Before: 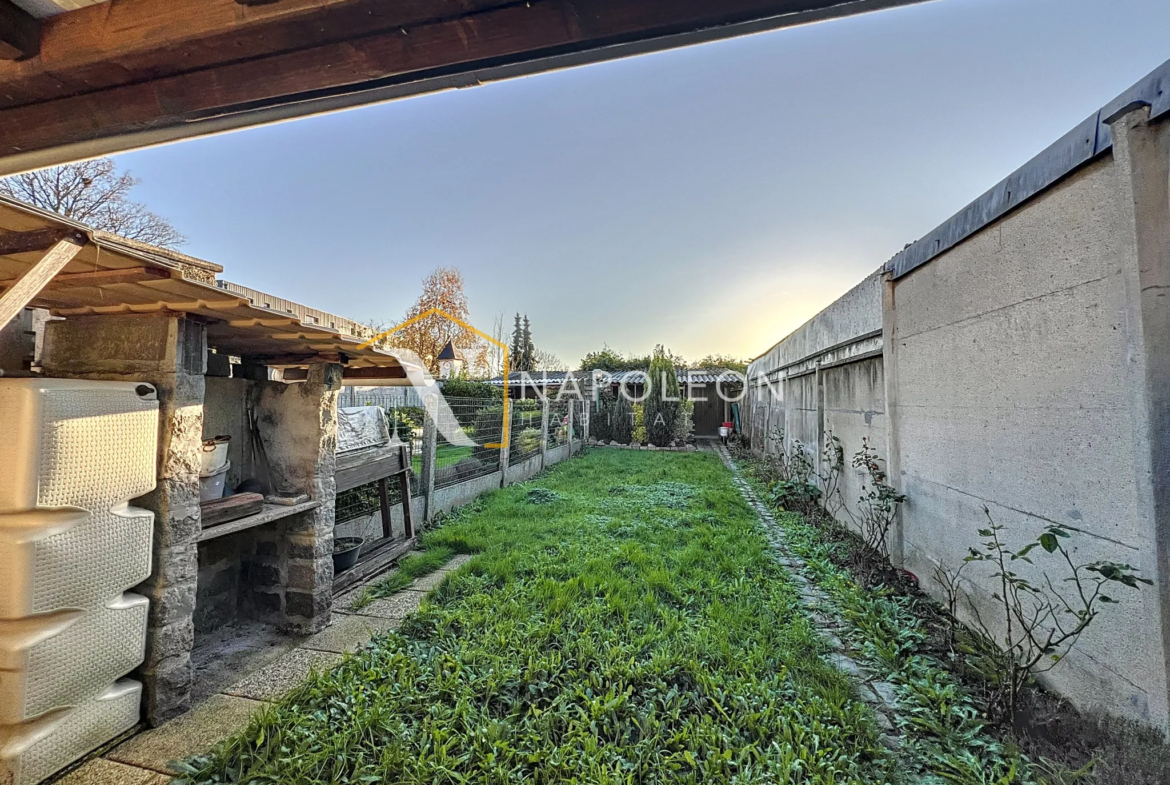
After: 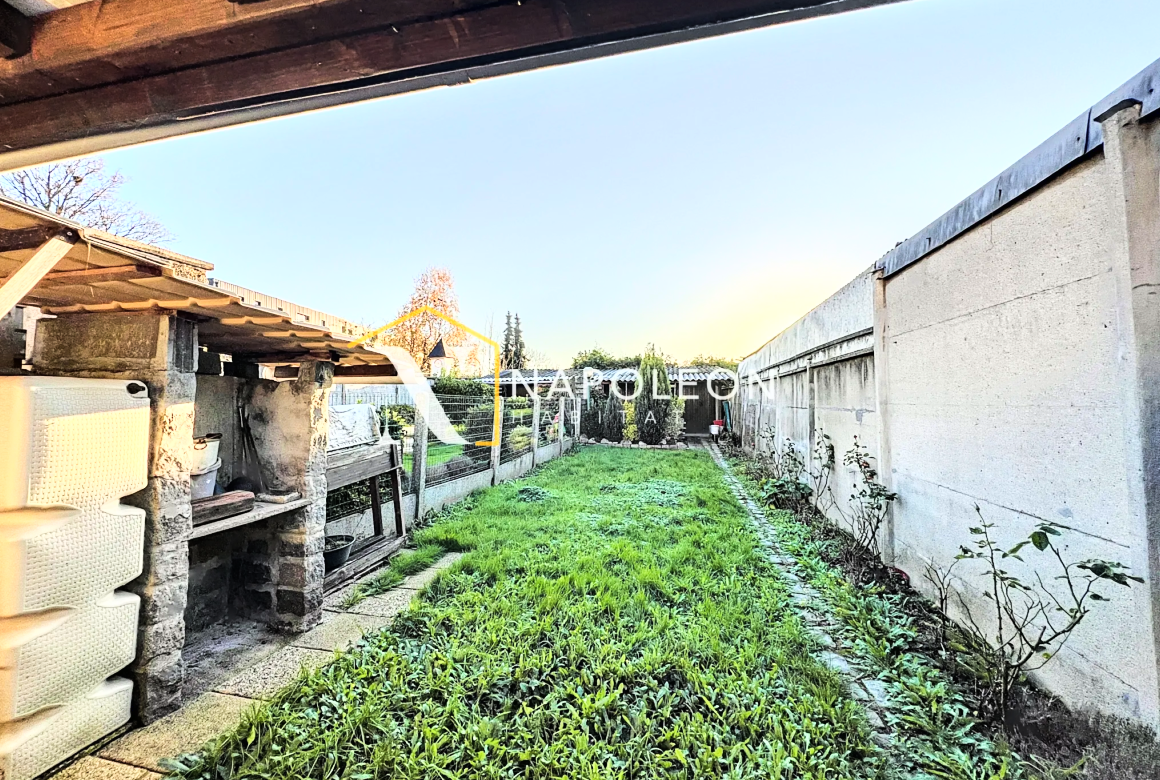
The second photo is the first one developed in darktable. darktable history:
crop and rotate: left 0.795%, top 0.353%, bottom 0.284%
base curve: curves: ch0 [(0, 0) (0.007, 0.004) (0.027, 0.03) (0.046, 0.07) (0.207, 0.54) (0.442, 0.872) (0.673, 0.972) (1, 1)]
